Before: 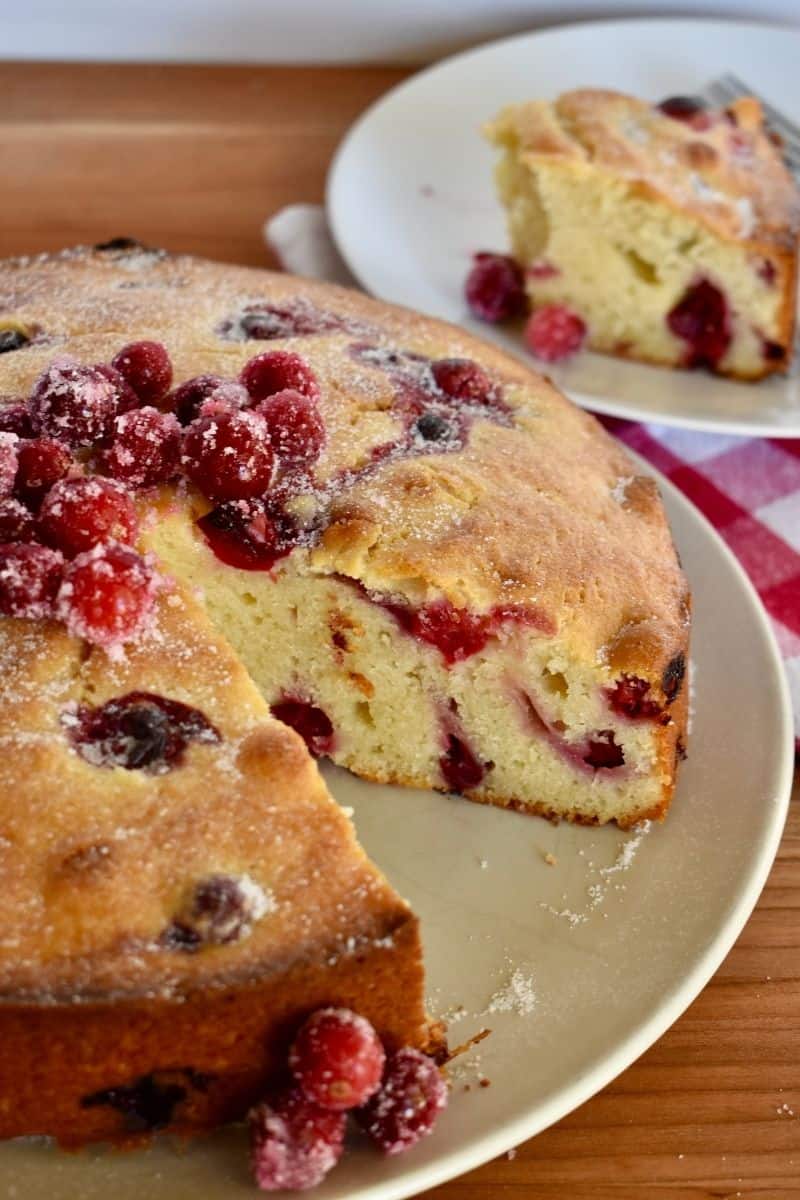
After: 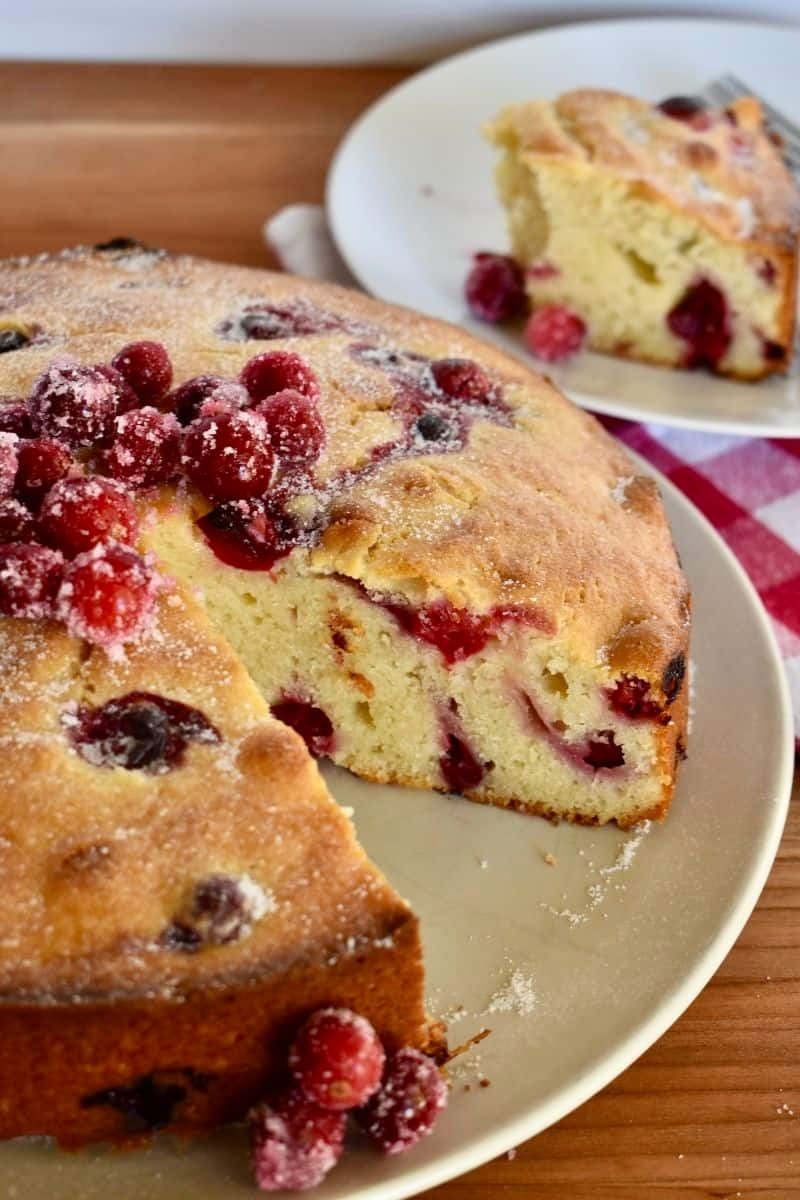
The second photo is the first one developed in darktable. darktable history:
contrast brightness saturation: contrast 0.1, brightness 0.02, saturation 0.02
